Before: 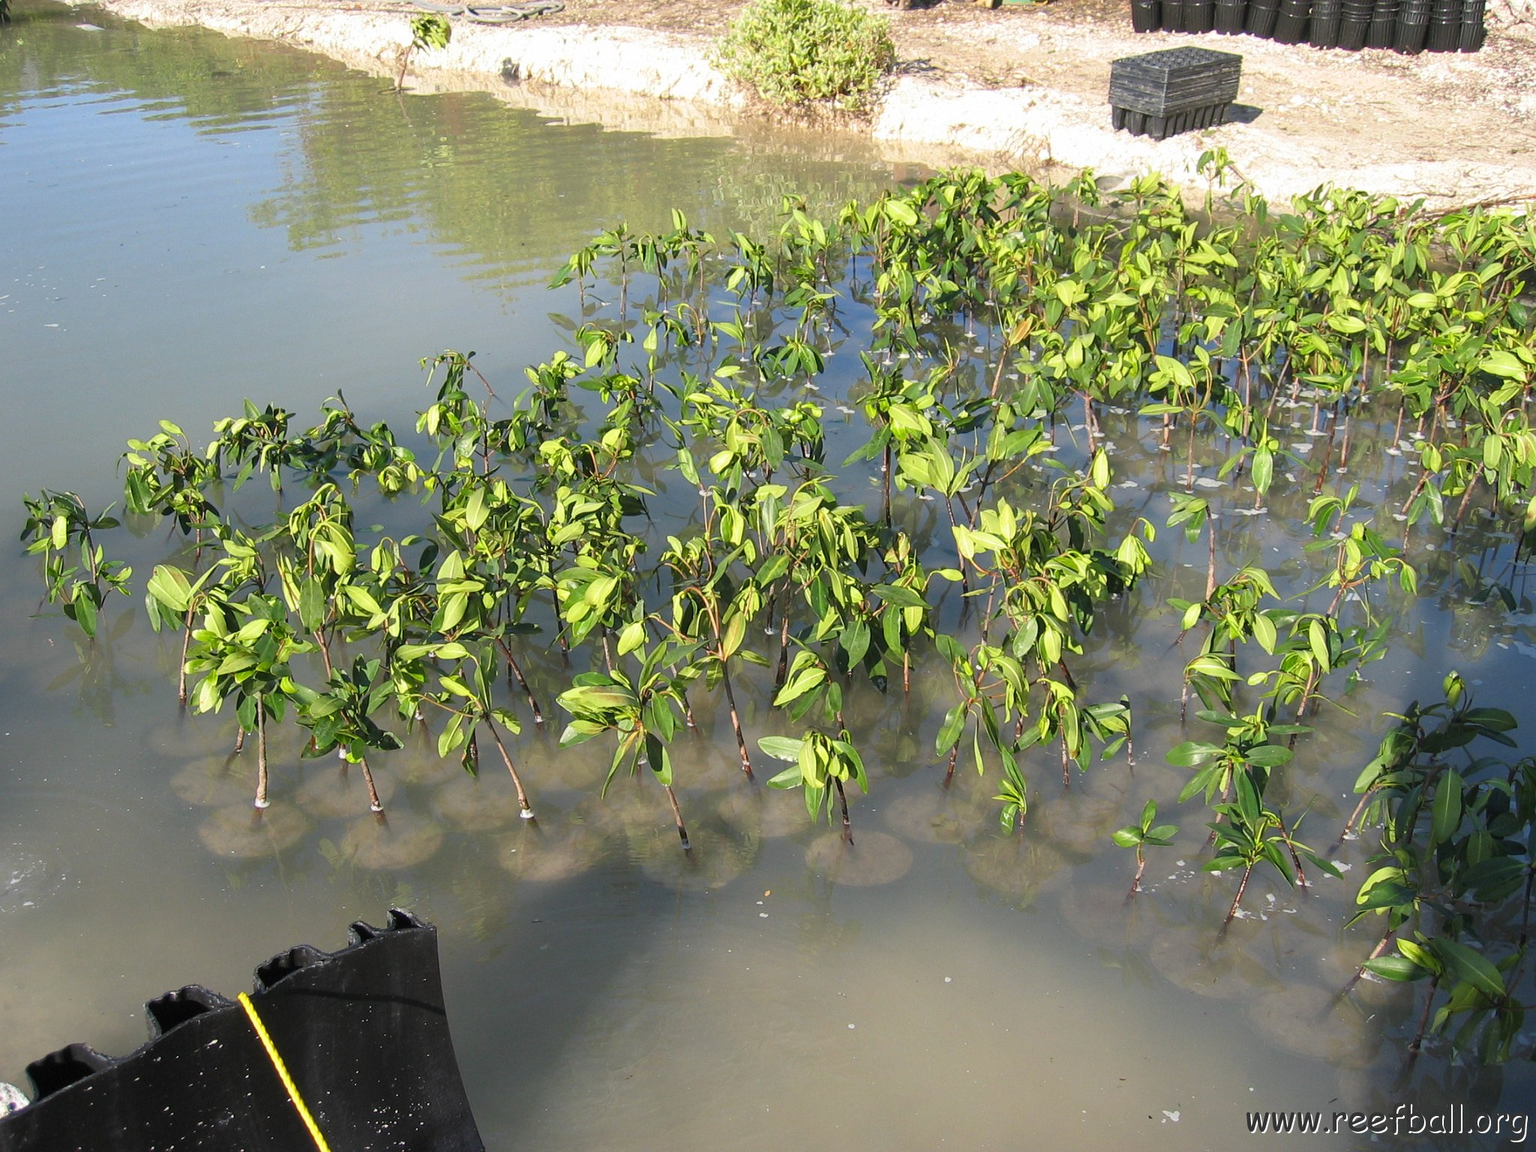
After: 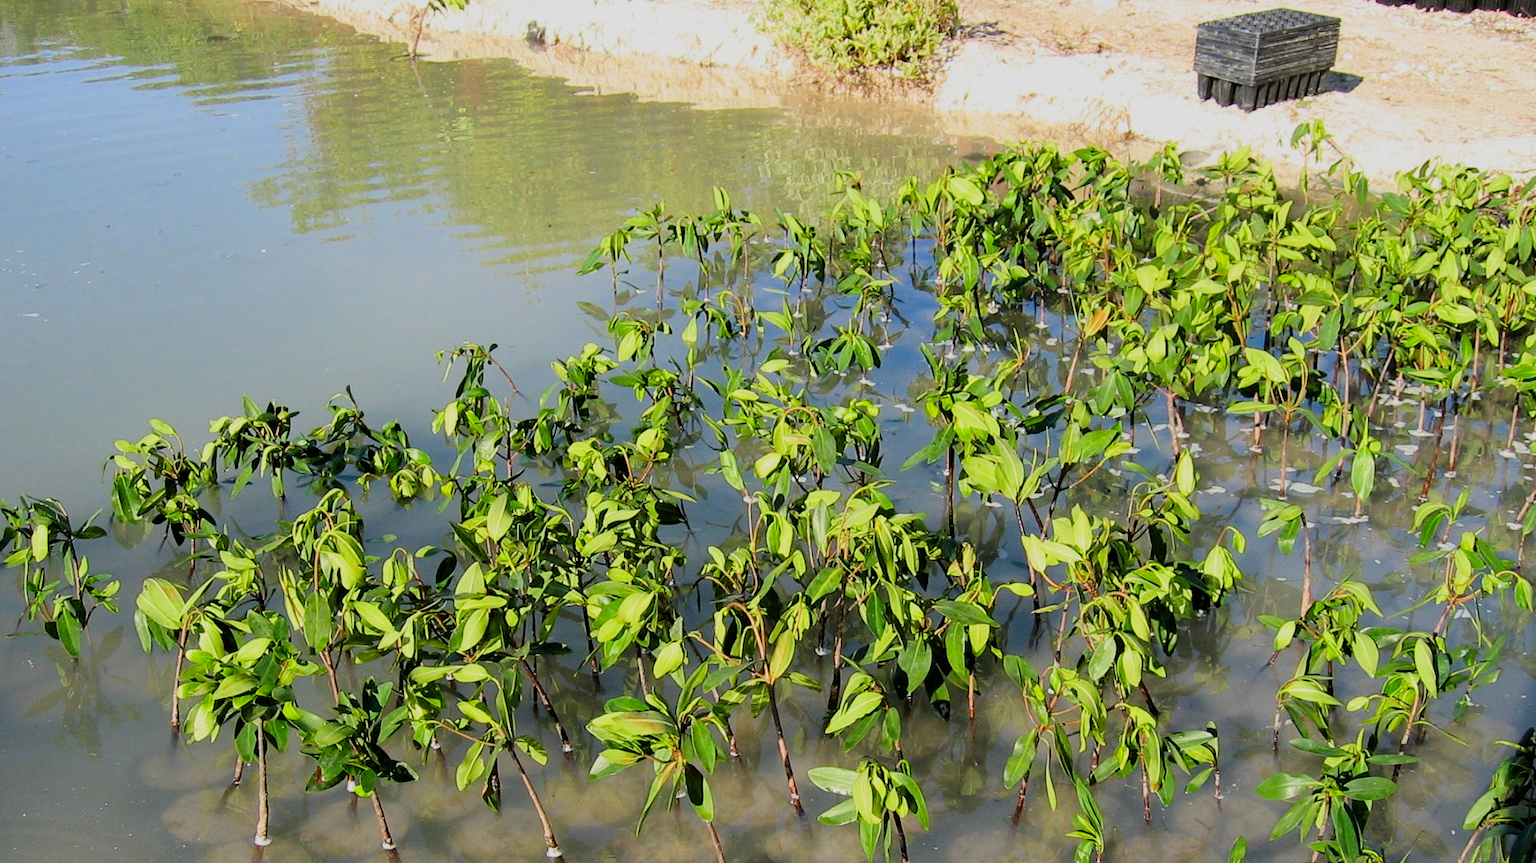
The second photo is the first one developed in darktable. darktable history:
crop: left 1.515%, top 3.386%, right 7.544%, bottom 28.41%
filmic rgb: black relative exposure -4.63 EV, white relative exposure 4.78 EV, hardness 2.35, latitude 36.47%, contrast 1.043, highlights saturation mix 0.809%, shadows ↔ highlights balance 1.28%
contrast brightness saturation: contrast 0.159, saturation 0.327
